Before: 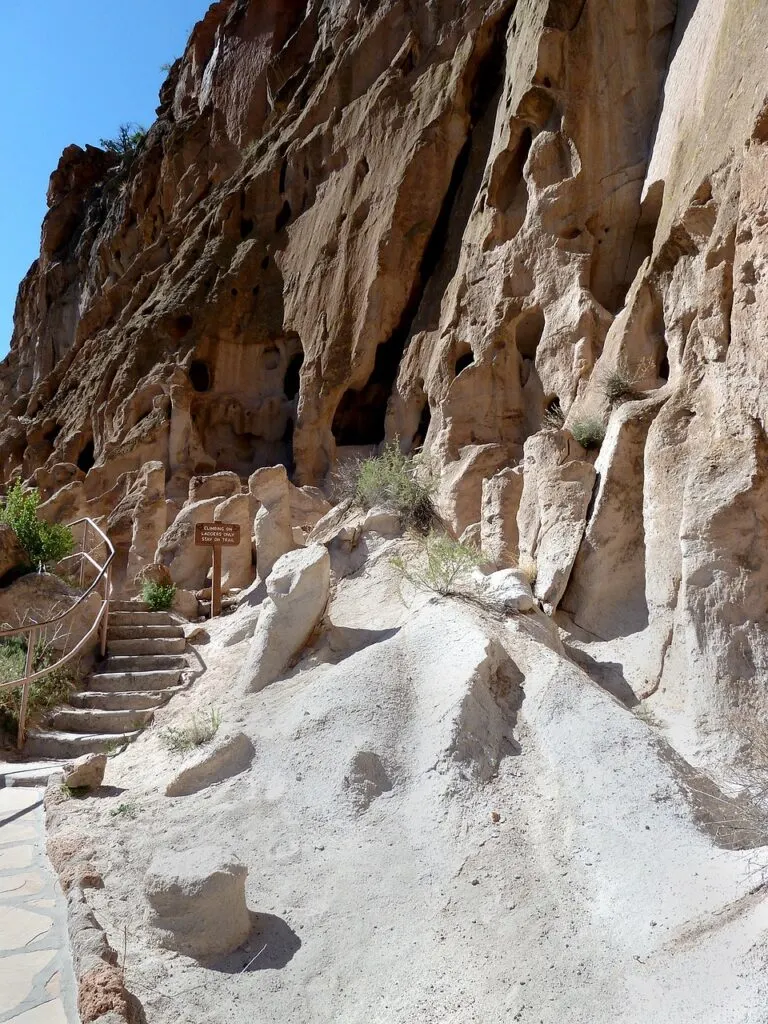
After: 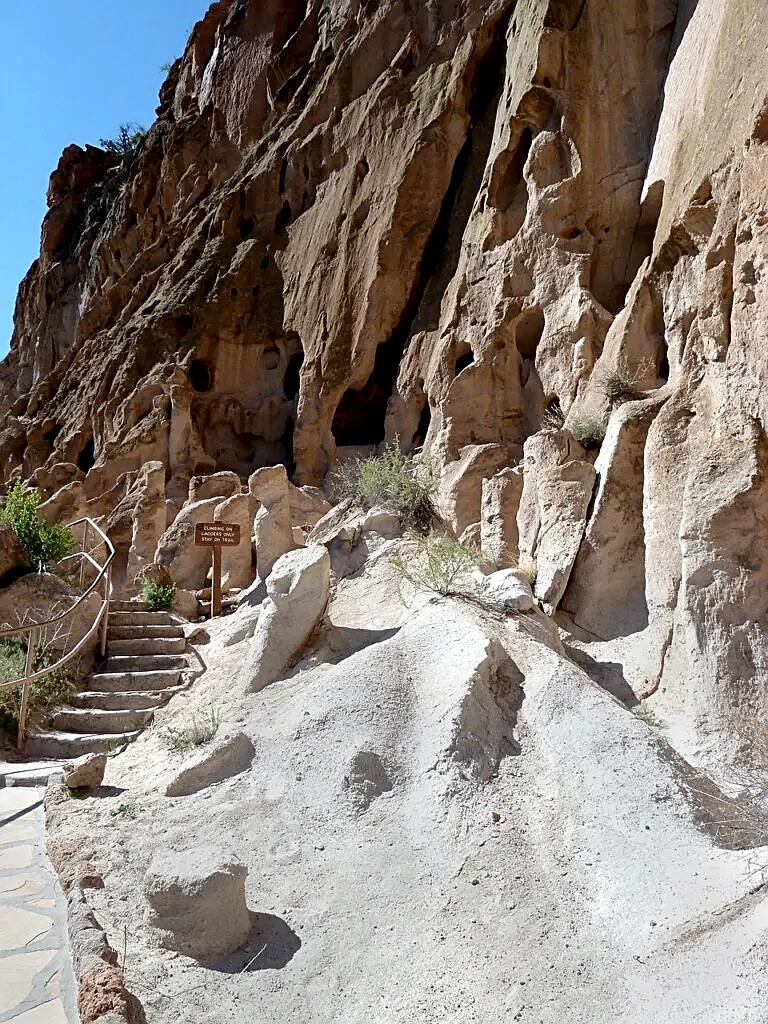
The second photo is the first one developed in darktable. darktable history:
local contrast: mode bilateral grid, contrast 25, coarseness 50, detail 123%, midtone range 0.2
sharpen: on, module defaults
